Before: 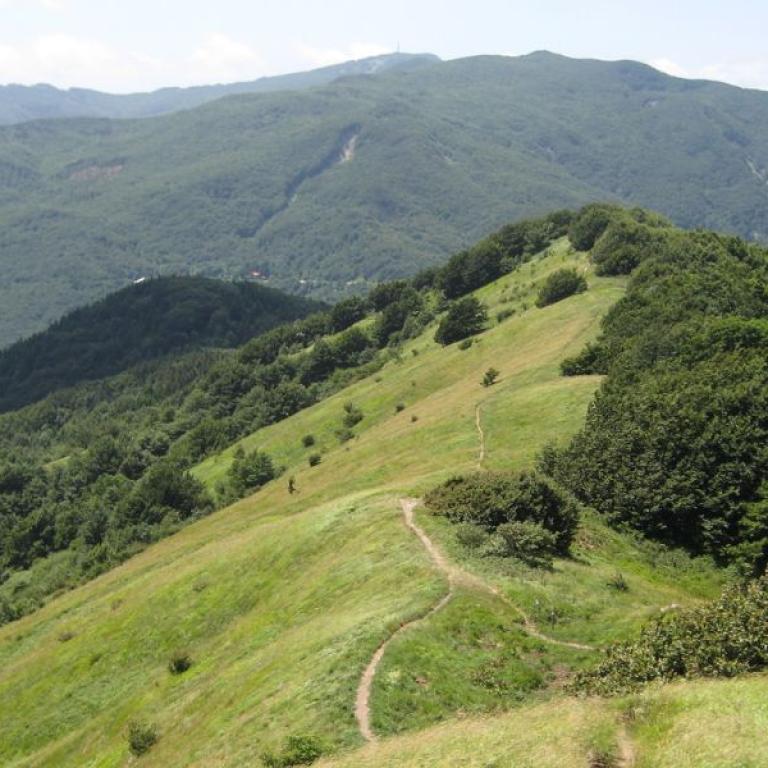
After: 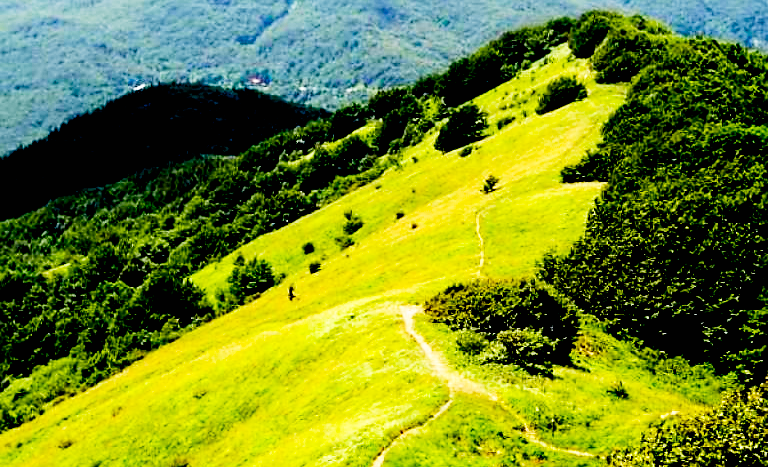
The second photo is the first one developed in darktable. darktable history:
color balance rgb: global offset › luminance -0.487%, perceptual saturation grading › global saturation 25.275%, global vibrance 20%
contrast brightness saturation: contrast 0.144
crop and rotate: top 25.215%, bottom 13.934%
base curve: curves: ch0 [(0, 0) (0.007, 0.004) (0.027, 0.03) (0.046, 0.07) (0.207, 0.54) (0.442, 0.872) (0.673, 0.972) (1, 1)], preserve colors none
sharpen: radius 1.834, amount 0.412, threshold 1.606
exposure: black level correction 0.057, compensate highlight preservation false
